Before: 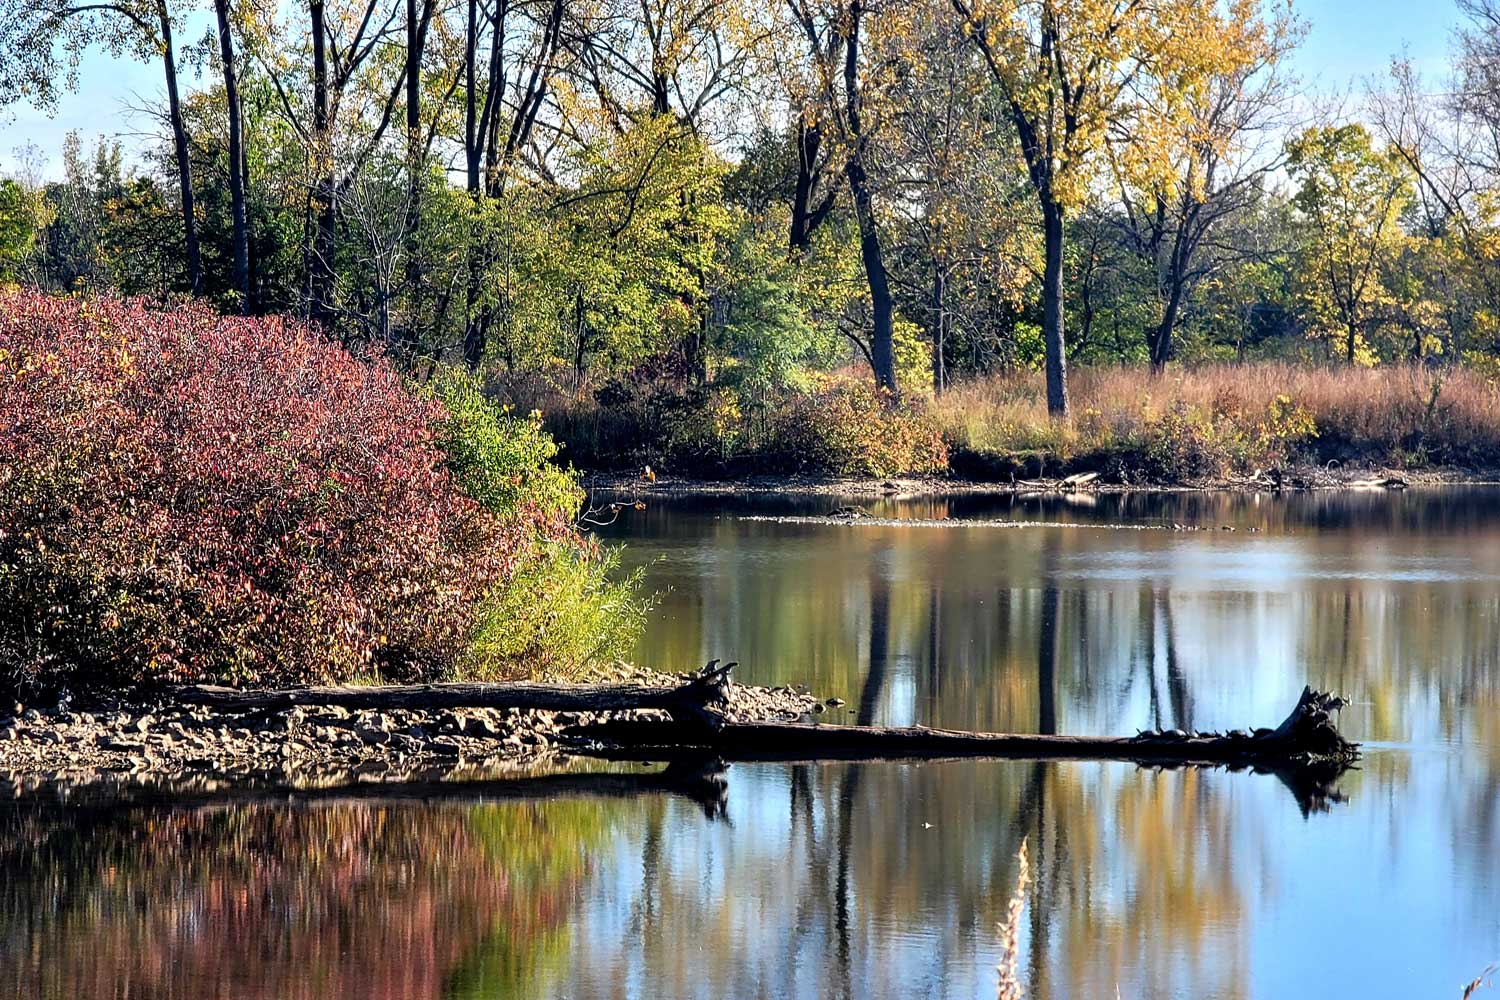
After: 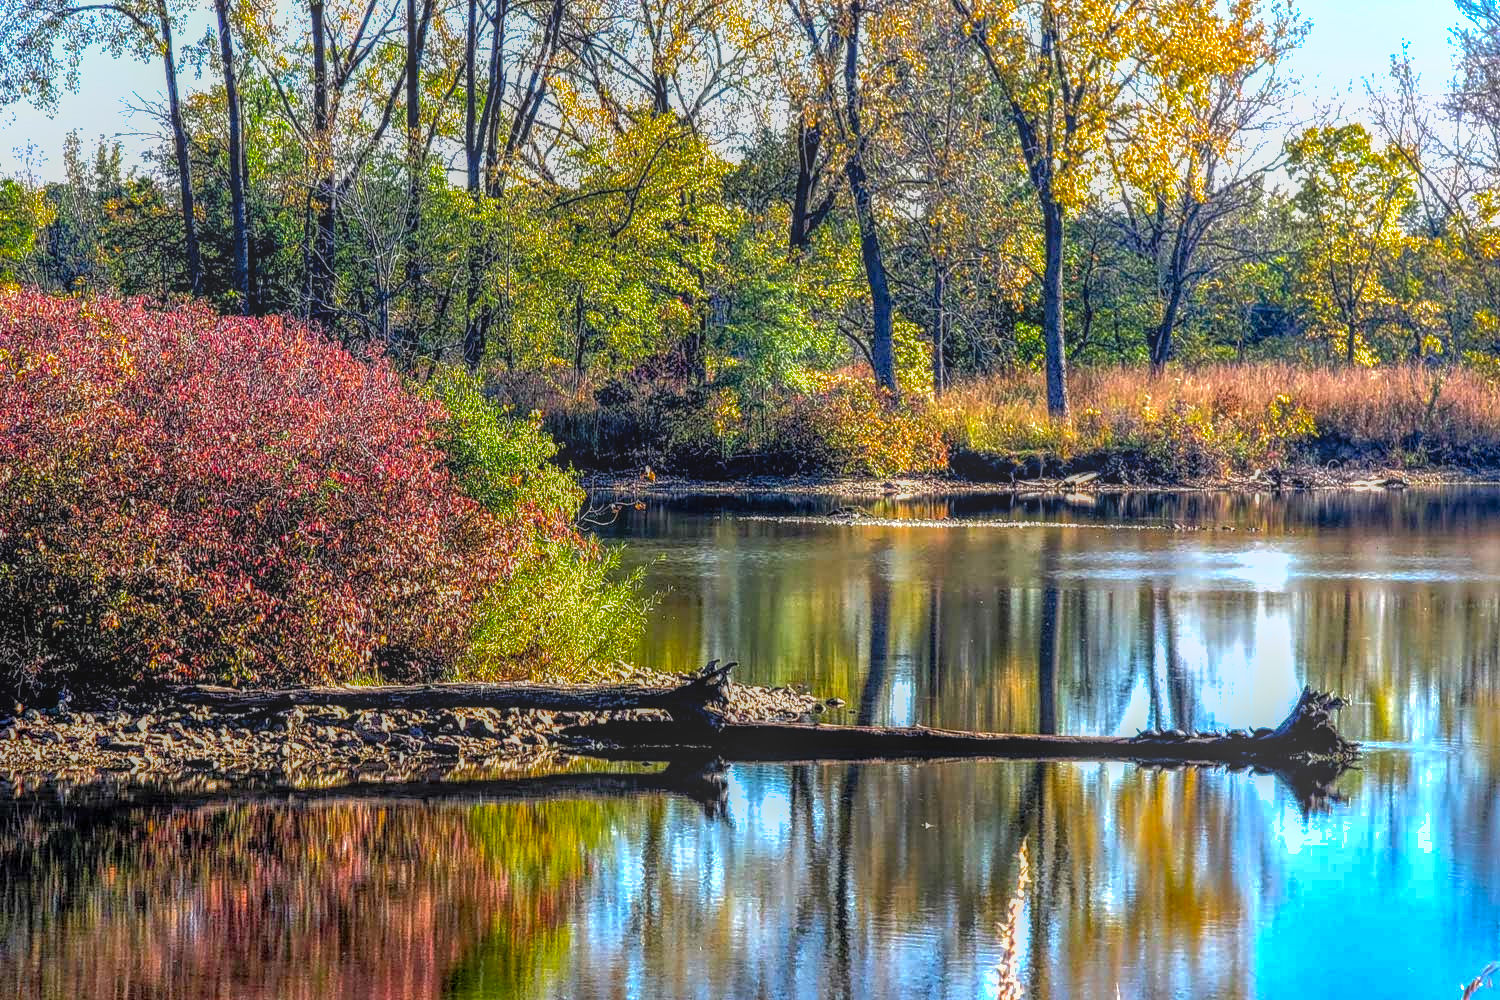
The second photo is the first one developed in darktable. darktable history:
color balance rgb: perceptual saturation grading › global saturation 25%, global vibrance 20%
shadows and highlights: shadows 60, highlights -60
tone equalizer: -8 EV -0.75 EV, -7 EV -0.7 EV, -6 EV -0.6 EV, -5 EV -0.4 EV, -3 EV 0.4 EV, -2 EV 0.6 EV, -1 EV 0.7 EV, +0 EV 0.75 EV, edges refinement/feathering 500, mask exposure compensation -1.57 EV, preserve details no
local contrast: highlights 20%, shadows 30%, detail 200%, midtone range 0.2
